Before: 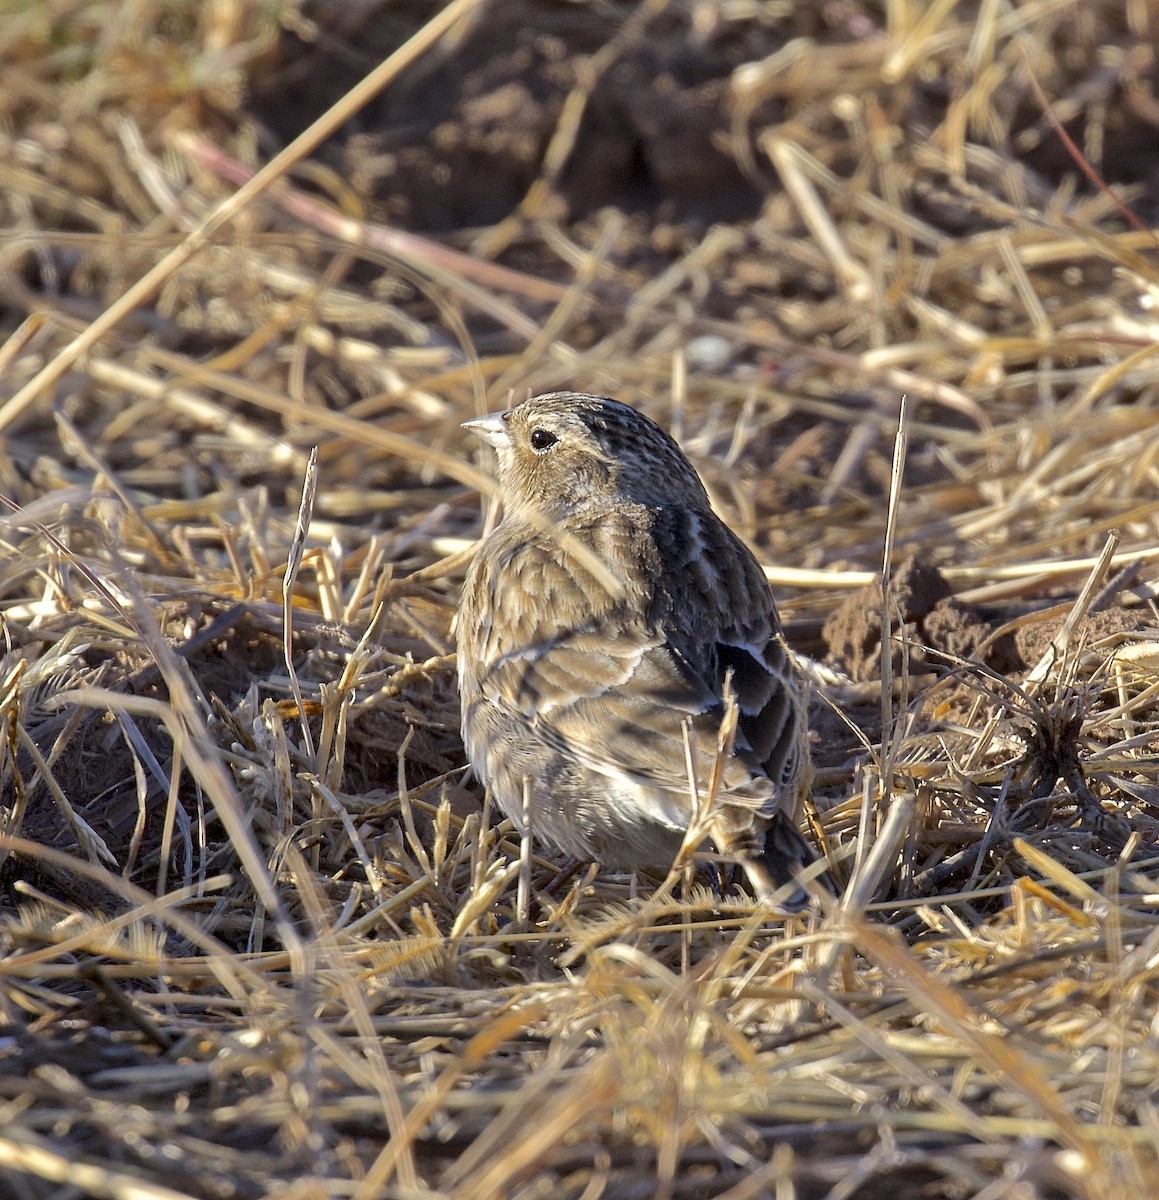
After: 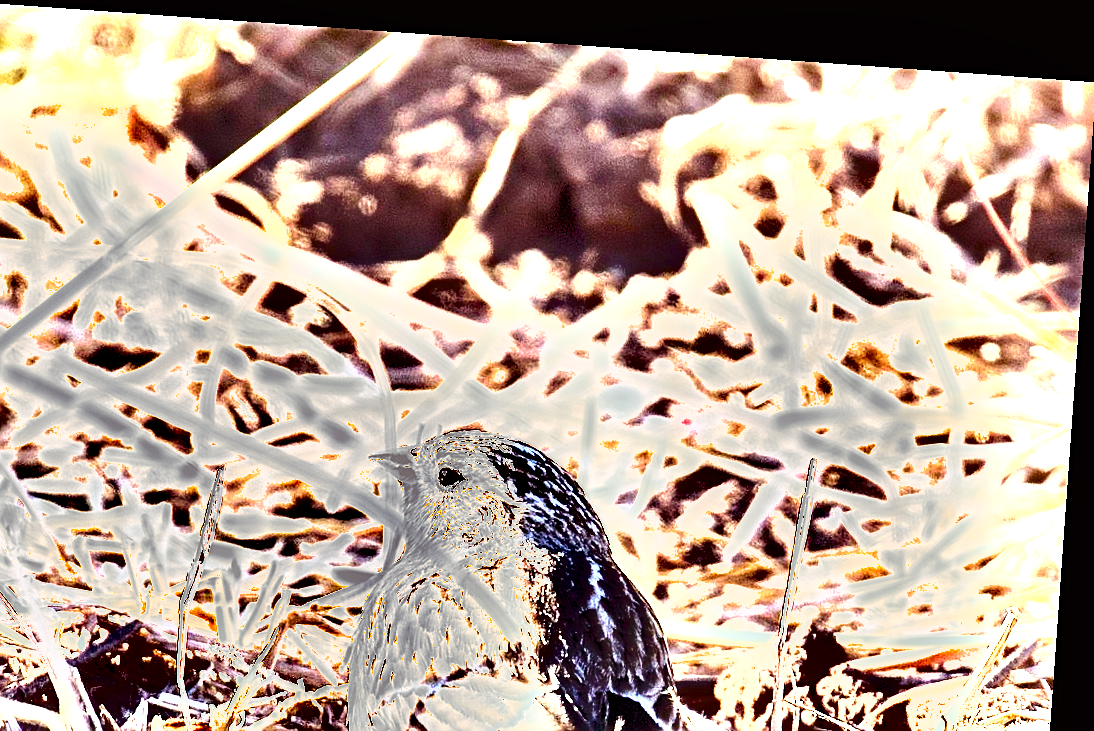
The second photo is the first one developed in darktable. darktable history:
rotate and perspective: rotation 4.1°, automatic cropping off
sharpen: amount 0.6
exposure: black level correction 0, exposure 1.975 EV, compensate exposure bias true, compensate highlight preservation false
shadows and highlights: soften with gaussian
crop and rotate: left 11.812%, bottom 42.776%
color balance rgb: perceptual saturation grading › global saturation 35%, perceptual saturation grading › highlights -30%, perceptual saturation grading › shadows 35%, perceptual brilliance grading › global brilliance 3%, perceptual brilliance grading › highlights -3%, perceptual brilliance grading › shadows 3%
tone equalizer: -8 EV -1.08 EV, -7 EV -1.01 EV, -6 EV -0.867 EV, -5 EV -0.578 EV, -3 EV 0.578 EV, -2 EV 0.867 EV, -1 EV 1.01 EV, +0 EV 1.08 EV, edges refinement/feathering 500, mask exposure compensation -1.57 EV, preserve details no
rgb levels: mode RGB, independent channels, levels [[0, 0.474, 1], [0, 0.5, 1], [0, 0.5, 1]]
